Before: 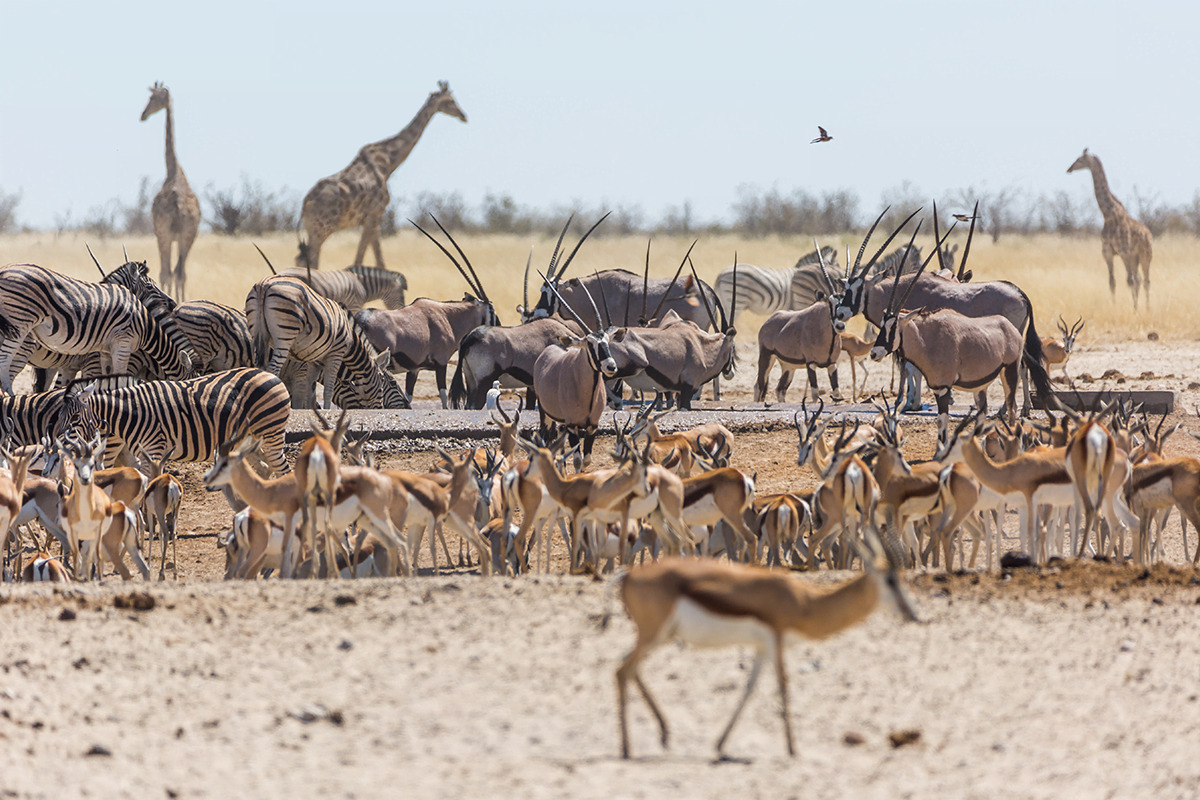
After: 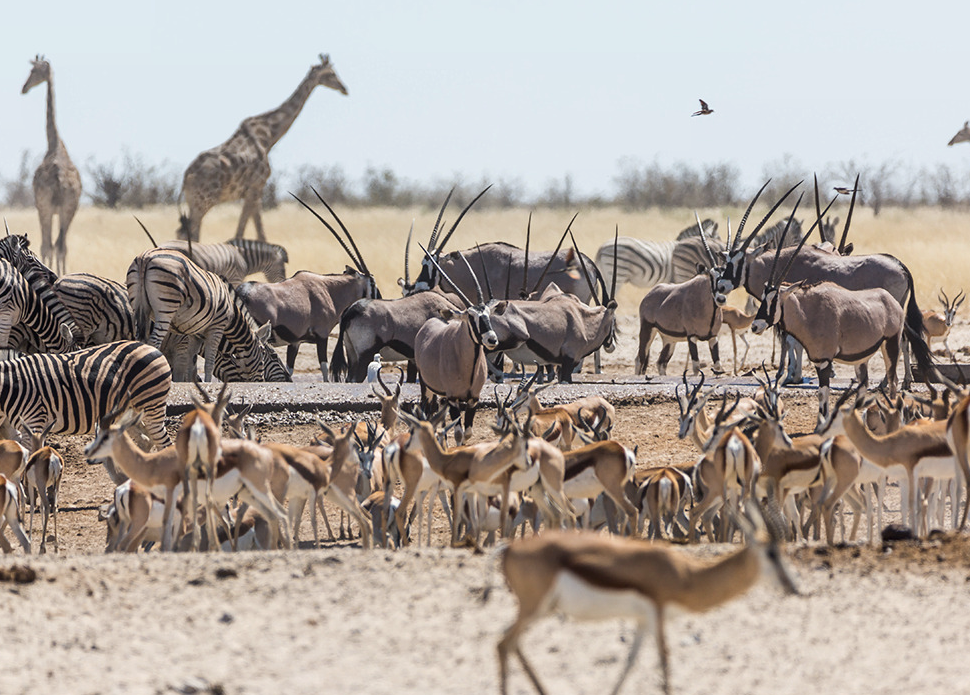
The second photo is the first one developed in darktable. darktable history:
contrast brightness saturation: contrast 0.11, saturation -0.17
crop: left 9.929%, top 3.475%, right 9.188%, bottom 9.529%
